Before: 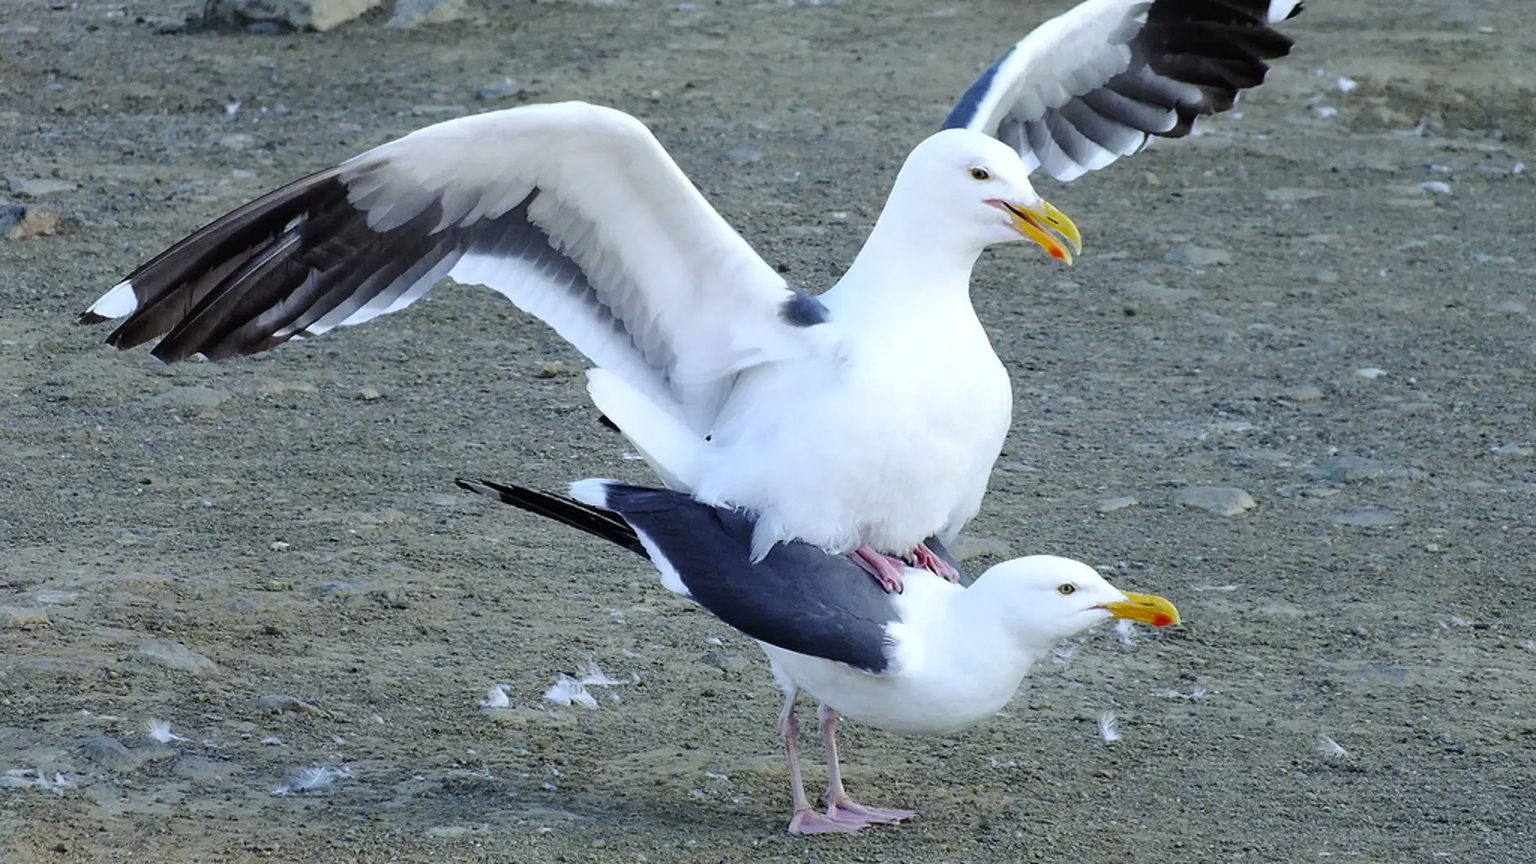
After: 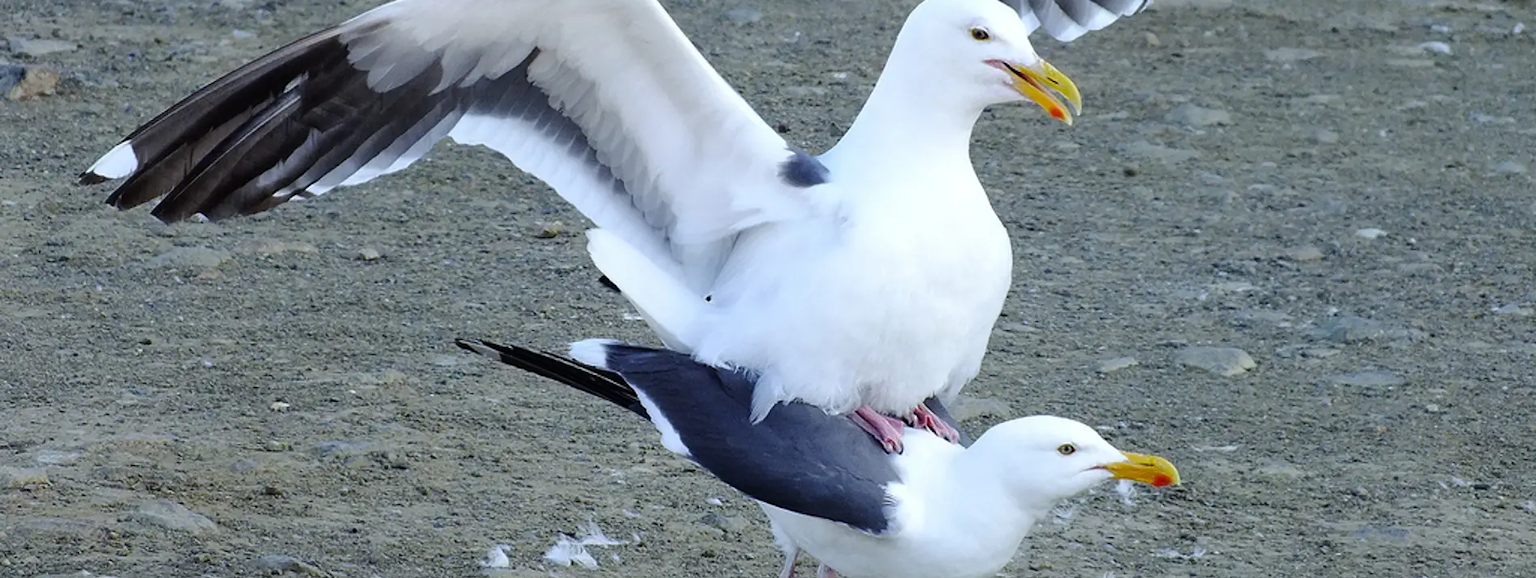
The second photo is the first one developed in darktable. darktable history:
crop: top 16.275%, bottom 16.783%
